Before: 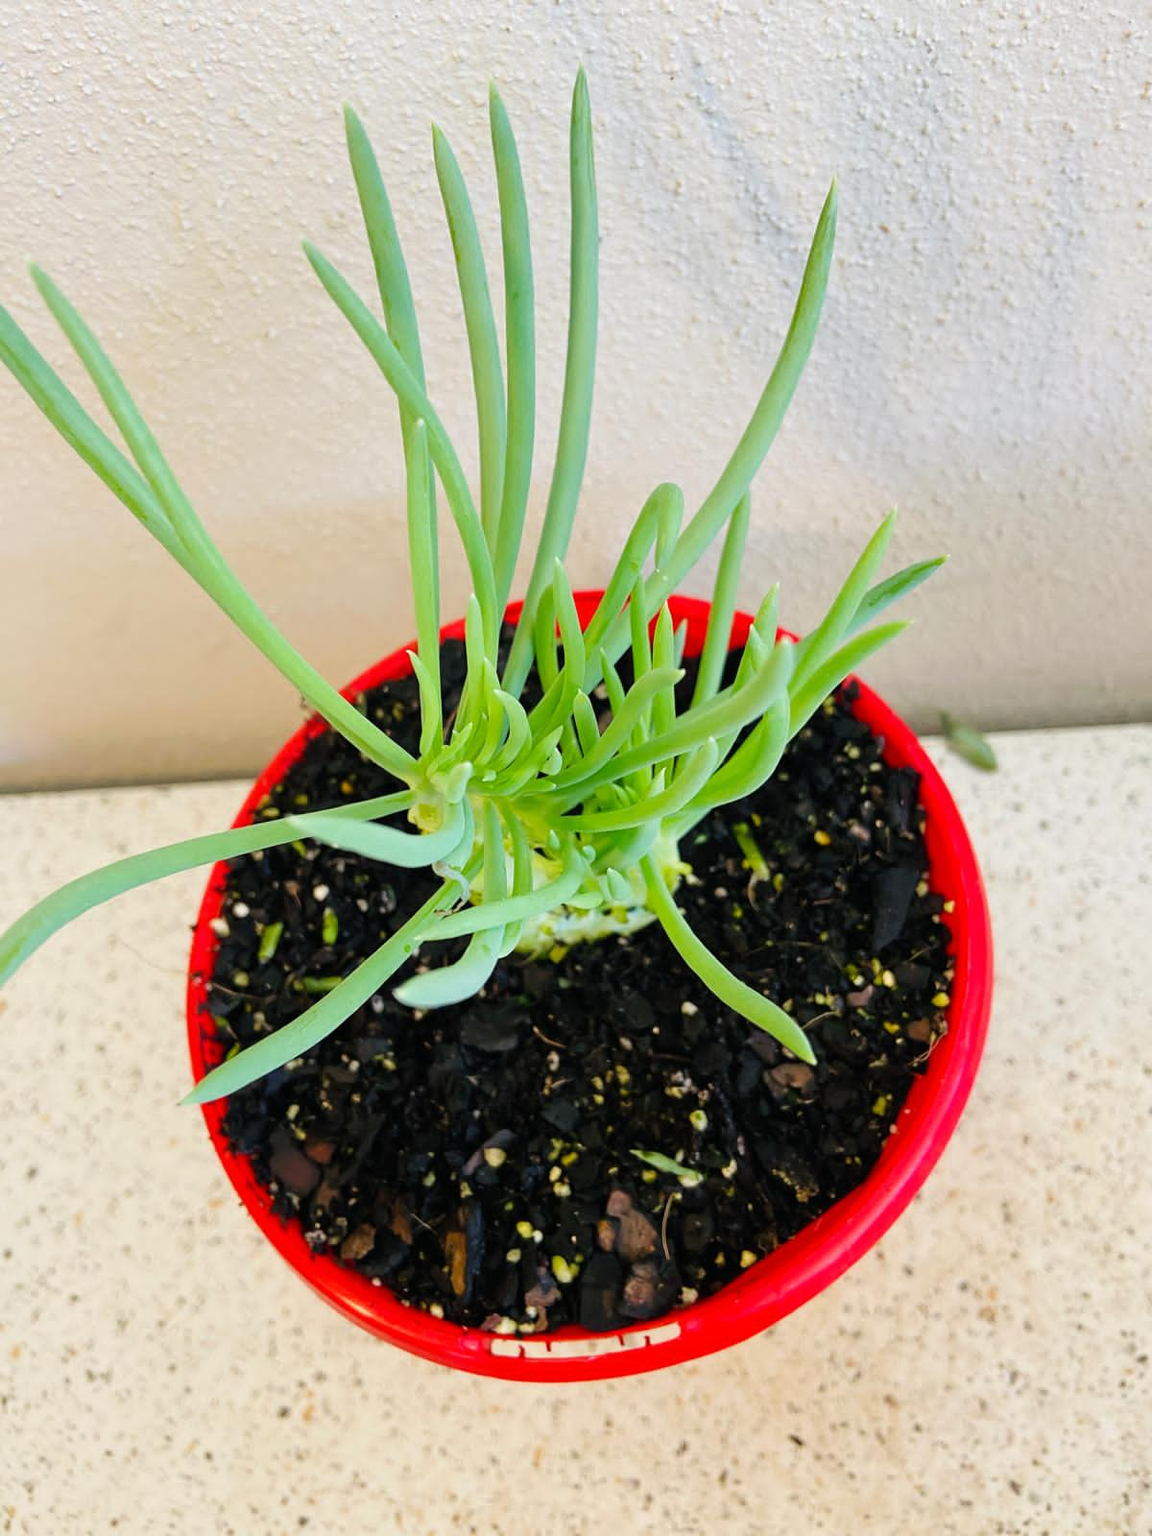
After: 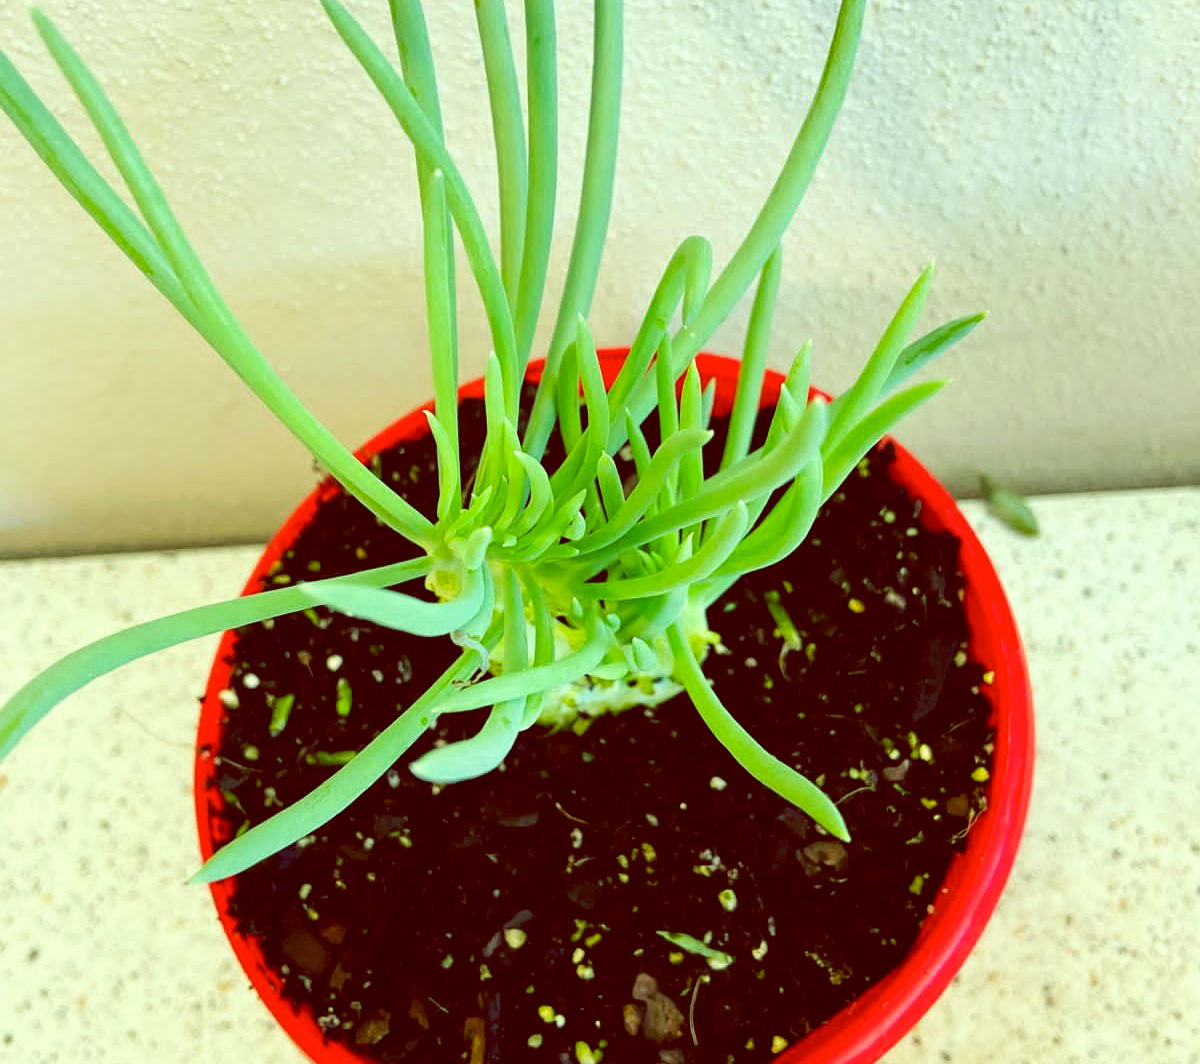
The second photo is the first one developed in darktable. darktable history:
crop: top 16.727%, bottom 16.727%
tone equalizer: -8 EV -0.417 EV, -7 EV -0.389 EV, -6 EV -0.333 EV, -5 EV -0.222 EV, -3 EV 0.222 EV, -2 EV 0.333 EV, -1 EV 0.389 EV, +0 EV 0.417 EV, edges refinement/feathering 500, mask exposure compensation -1.57 EV, preserve details no
color balance: lift [1, 1.015, 0.987, 0.985], gamma [1, 0.959, 1.042, 0.958], gain [0.927, 0.938, 1.072, 0.928], contrast 1.5%
